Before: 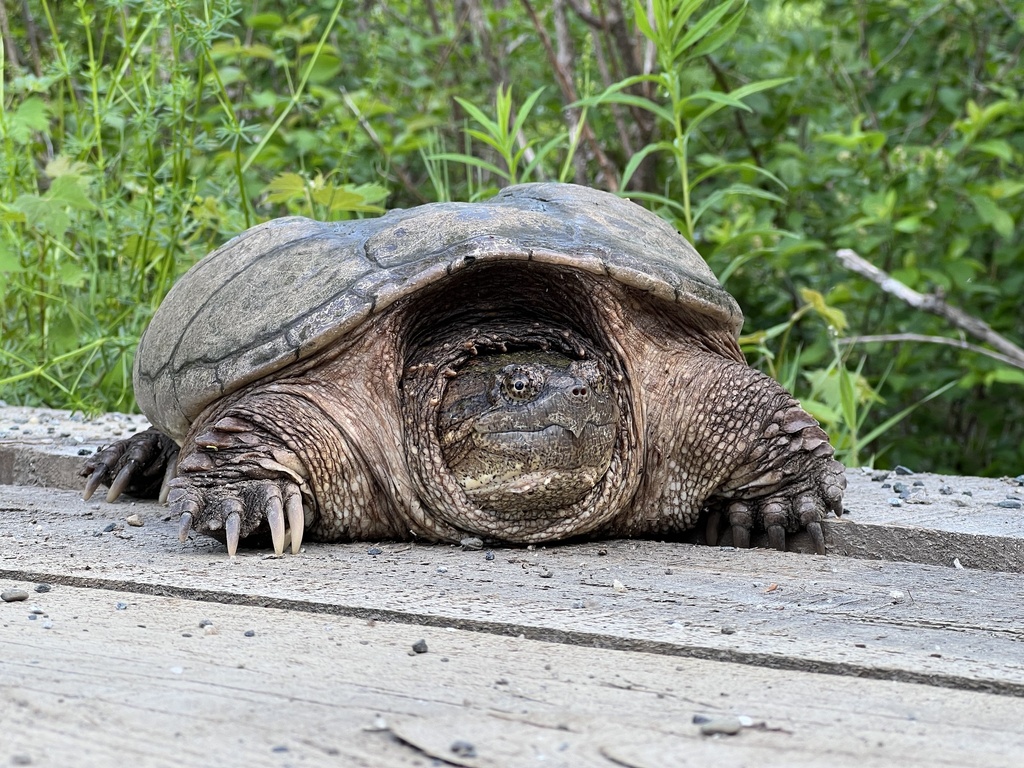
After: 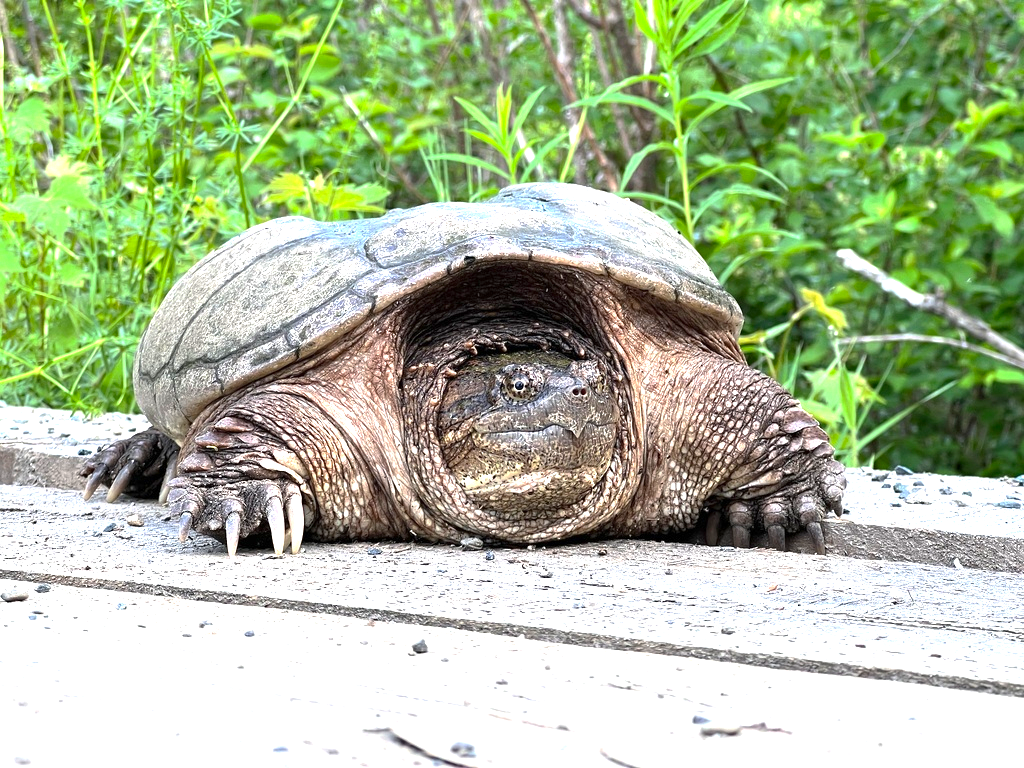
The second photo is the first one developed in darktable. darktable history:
exposure: exposure 1.144 EV, compensate highlight preservation false
base curve: curves: ch0 [(0, 0) (0.74, 0.67) (1, 1)], preserve colors none
